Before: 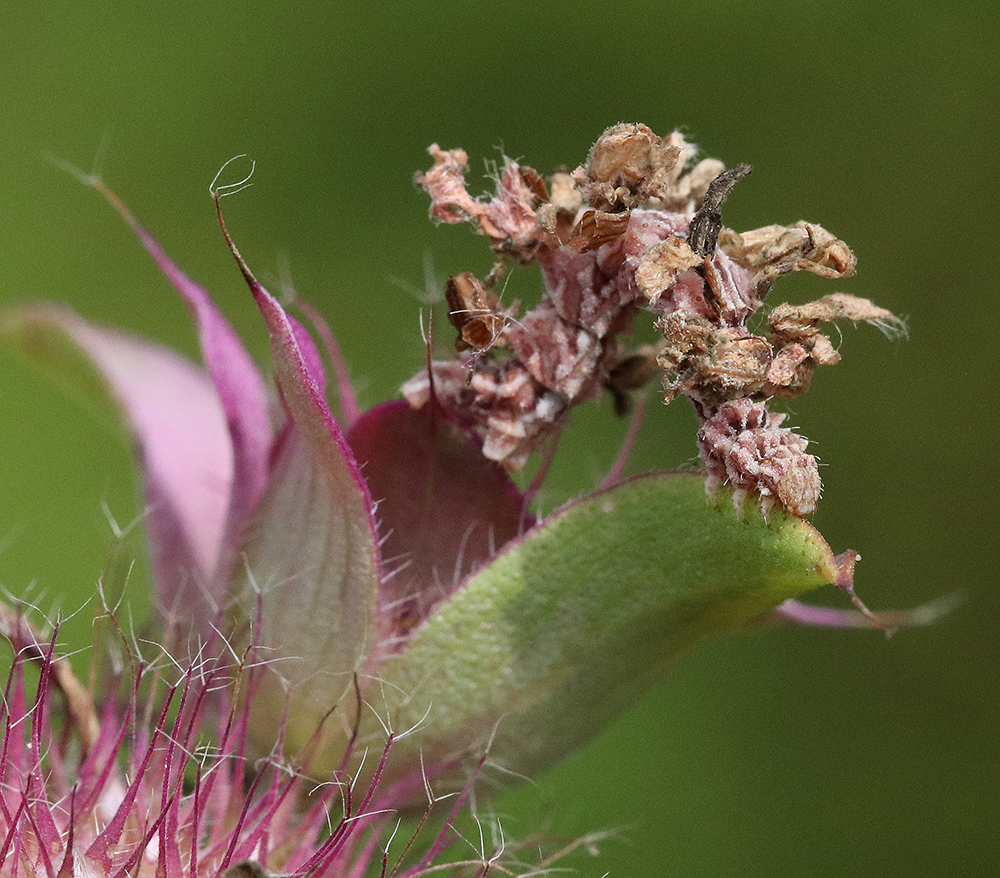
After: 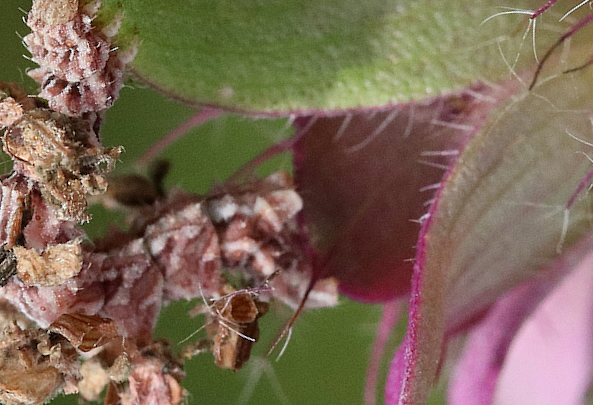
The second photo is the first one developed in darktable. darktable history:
exposure: exposure 0.014 EV, compensate highlight preservation false
crop and rotate: angle 147.15°, left 9.142%, top 15.564%, right 4.364%, bottom 17.186%
